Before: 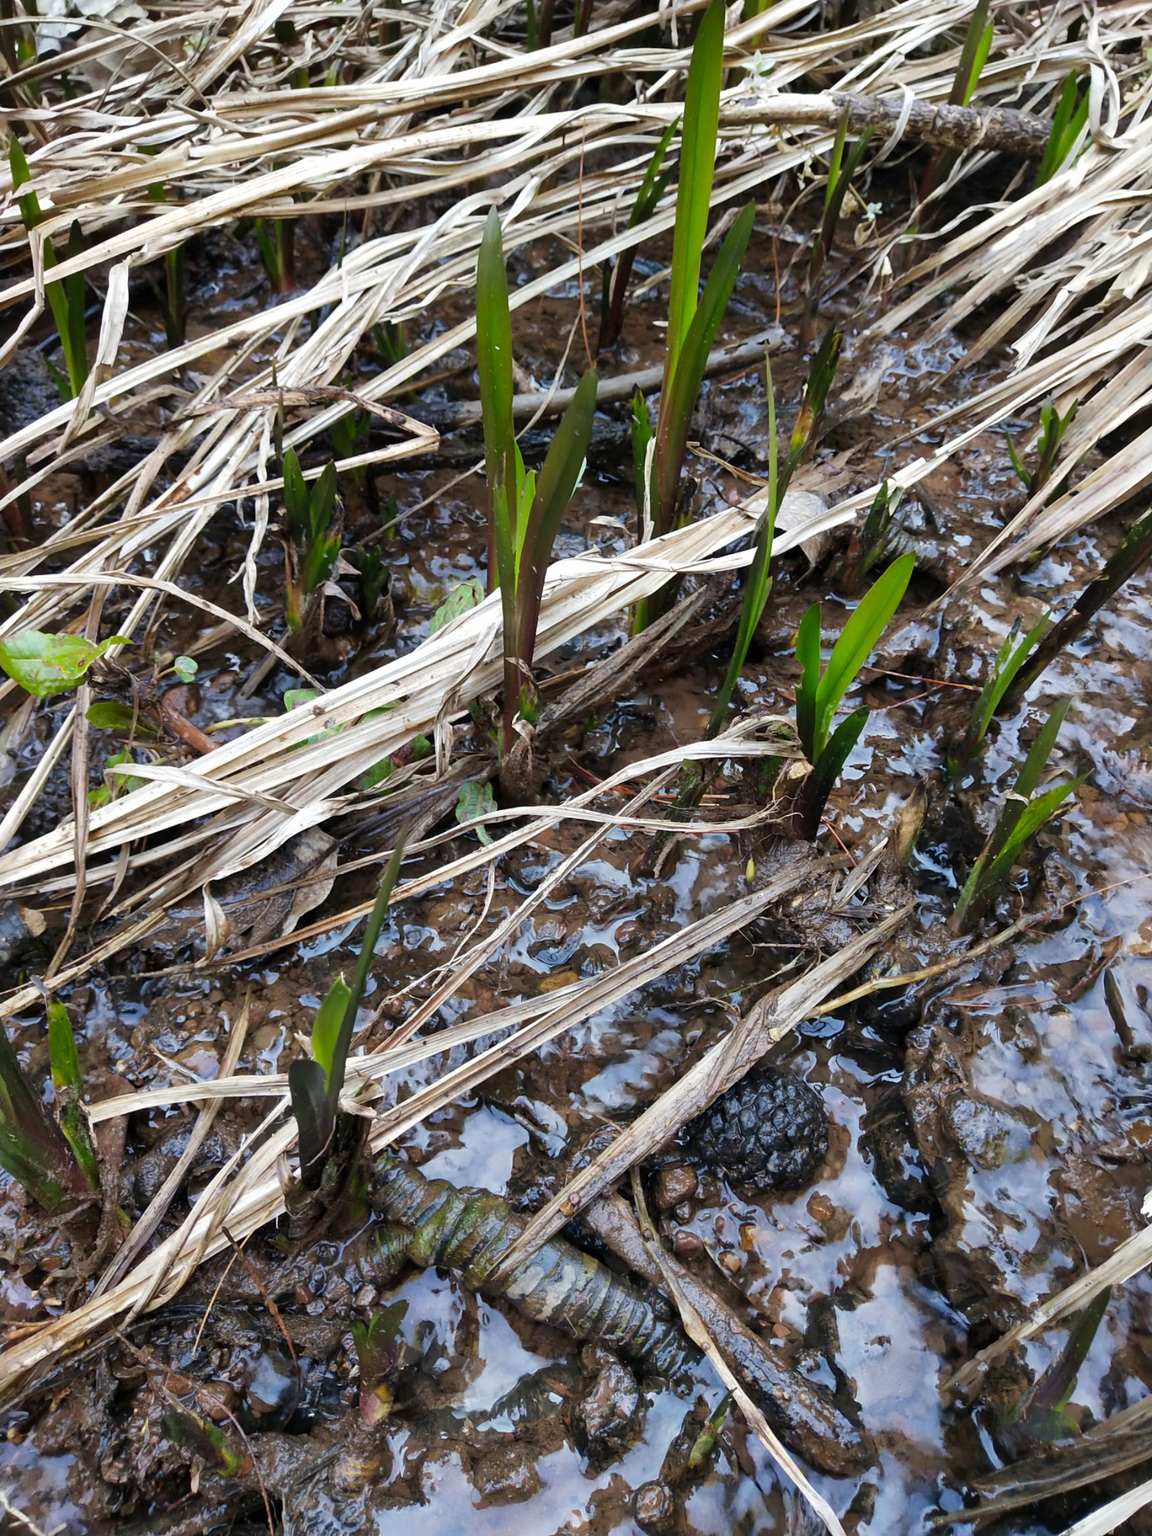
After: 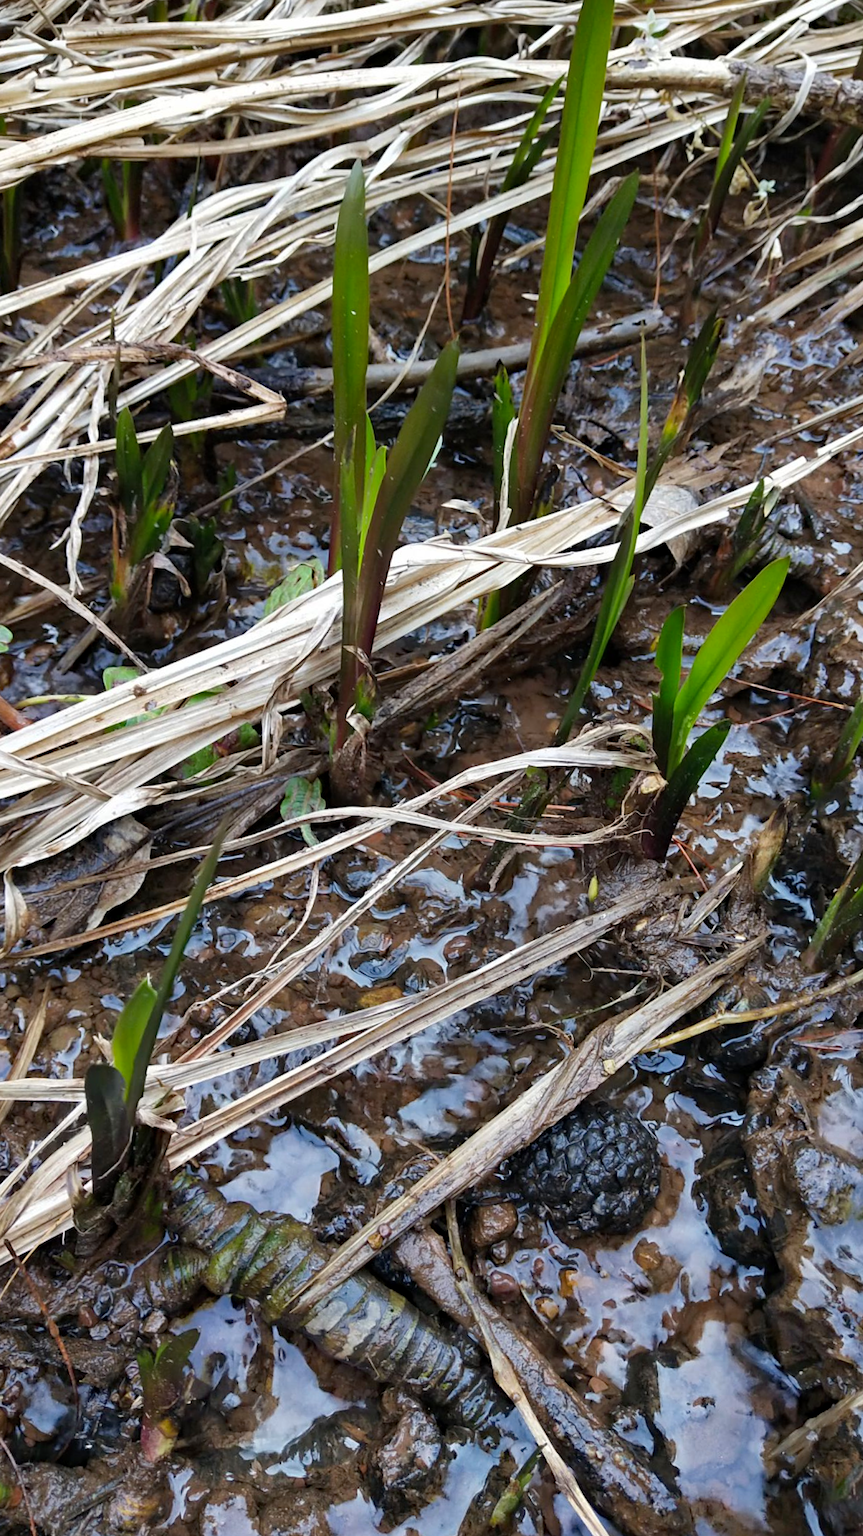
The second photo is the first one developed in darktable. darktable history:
haze removal: on, module defaults
crop and rotate: angle -3.27°, left 14.277%, top 0.028%, right 10.766%, bottom 0.028%
